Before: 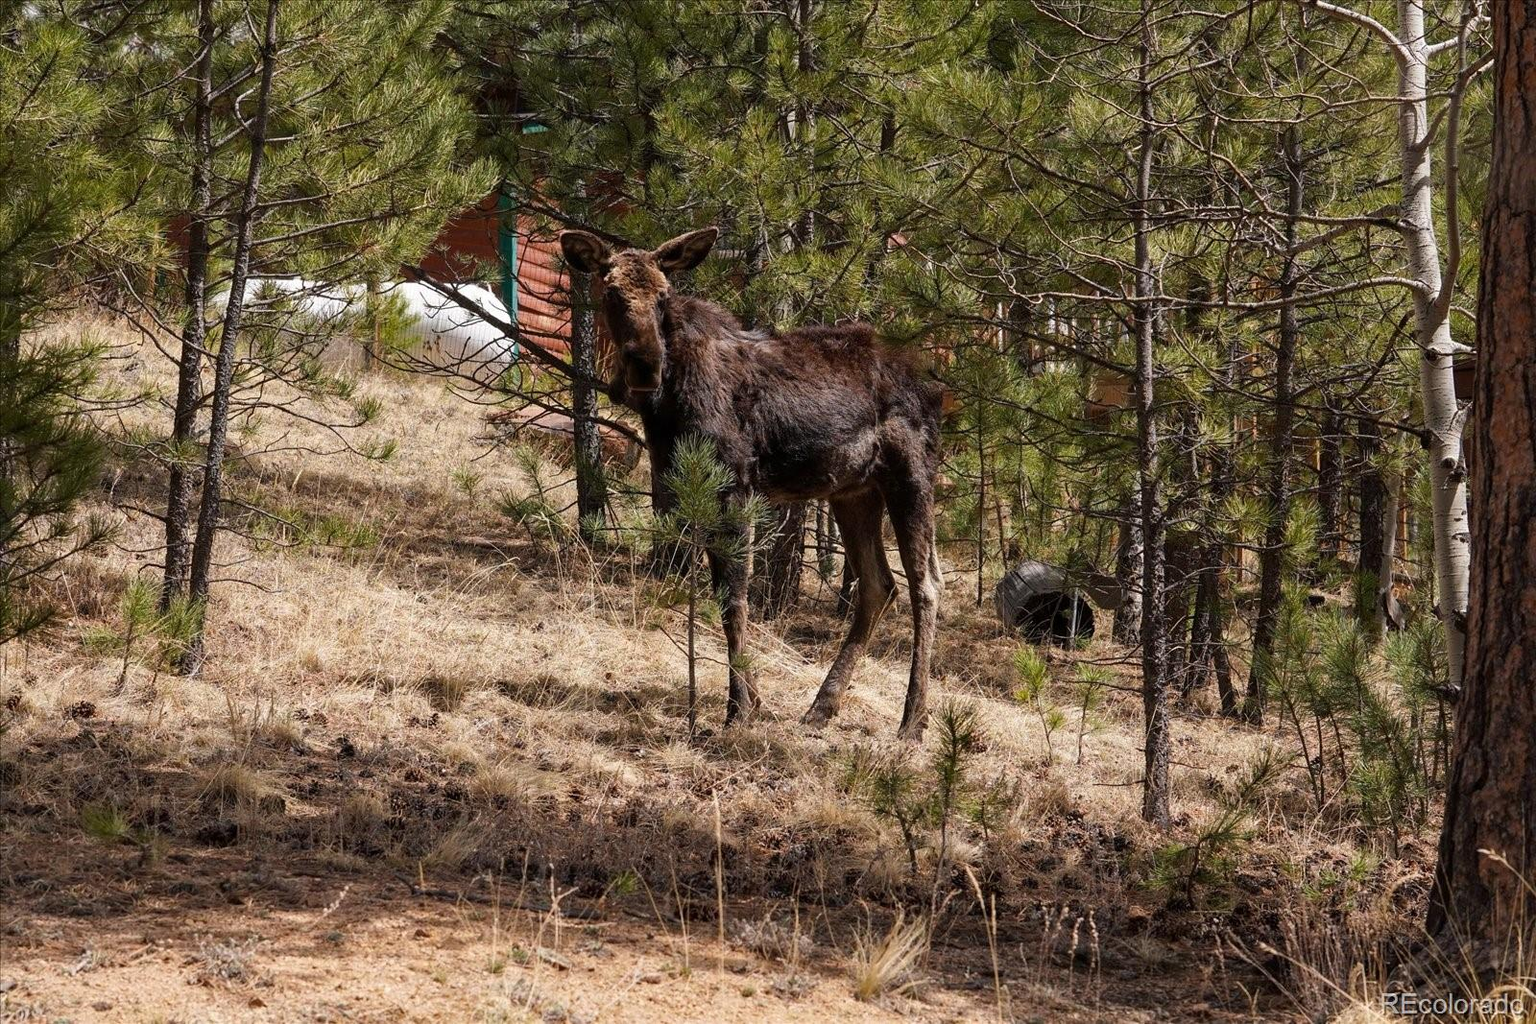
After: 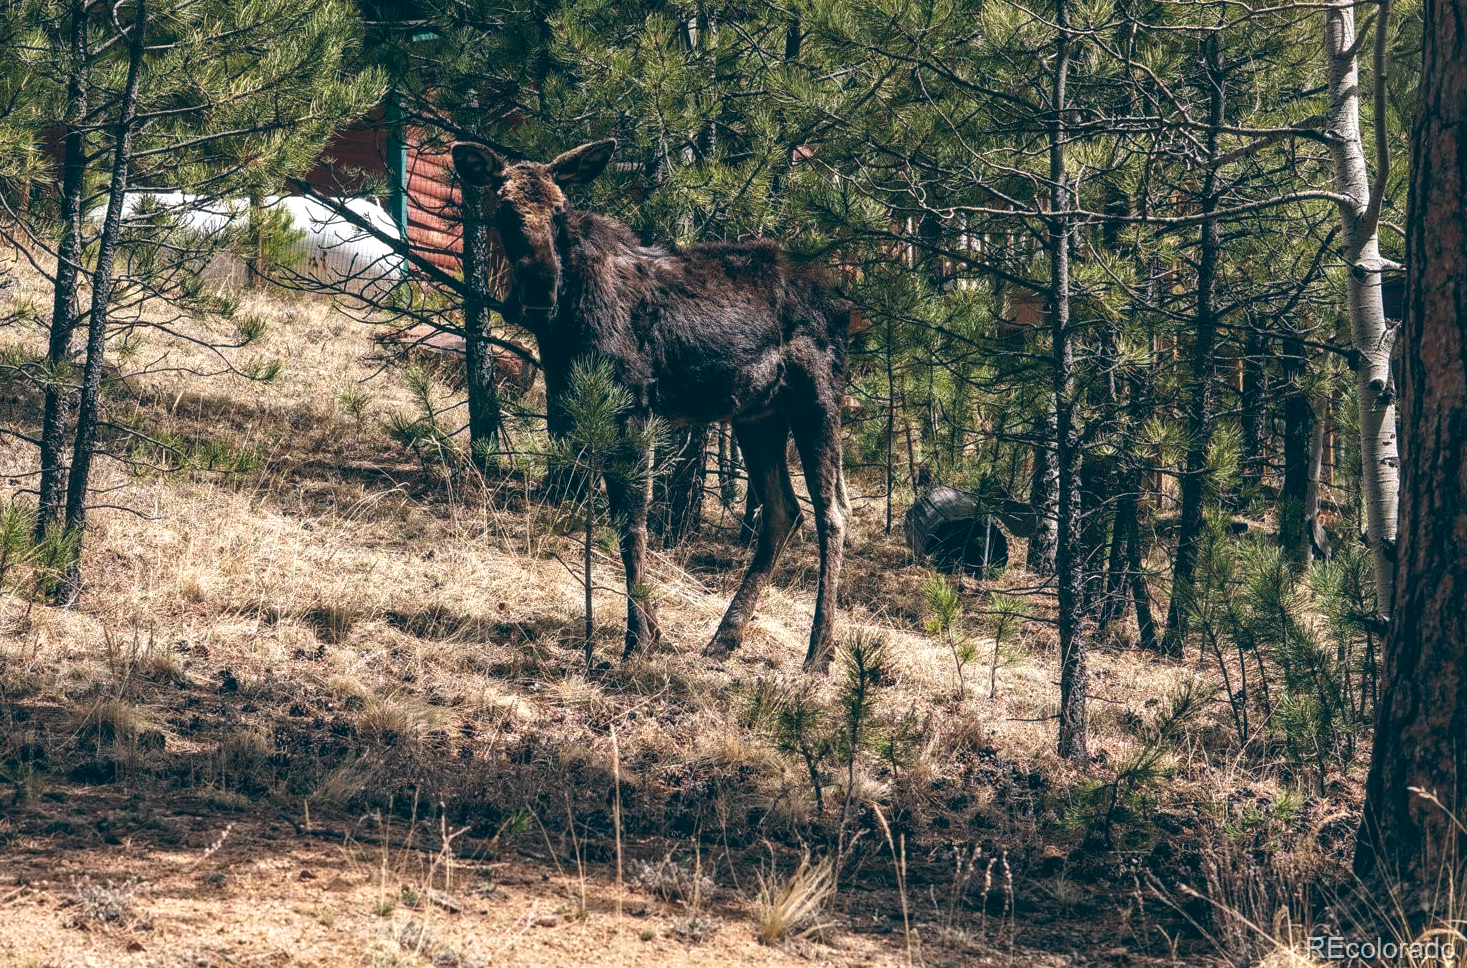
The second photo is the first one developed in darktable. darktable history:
local contrast: detail 130%
crop and rotate: left 8.262%, top 9.226%
color balance: lift [1.016, 0.983, 1, 1.017], gamma [0.958, 1, 1, 1], gain [0.981, 1.007, 0.993, 1.002], input saturation 118.26%, contrast 13.43%, contrast fulcrum 21.62%, output saturation 82.76%
